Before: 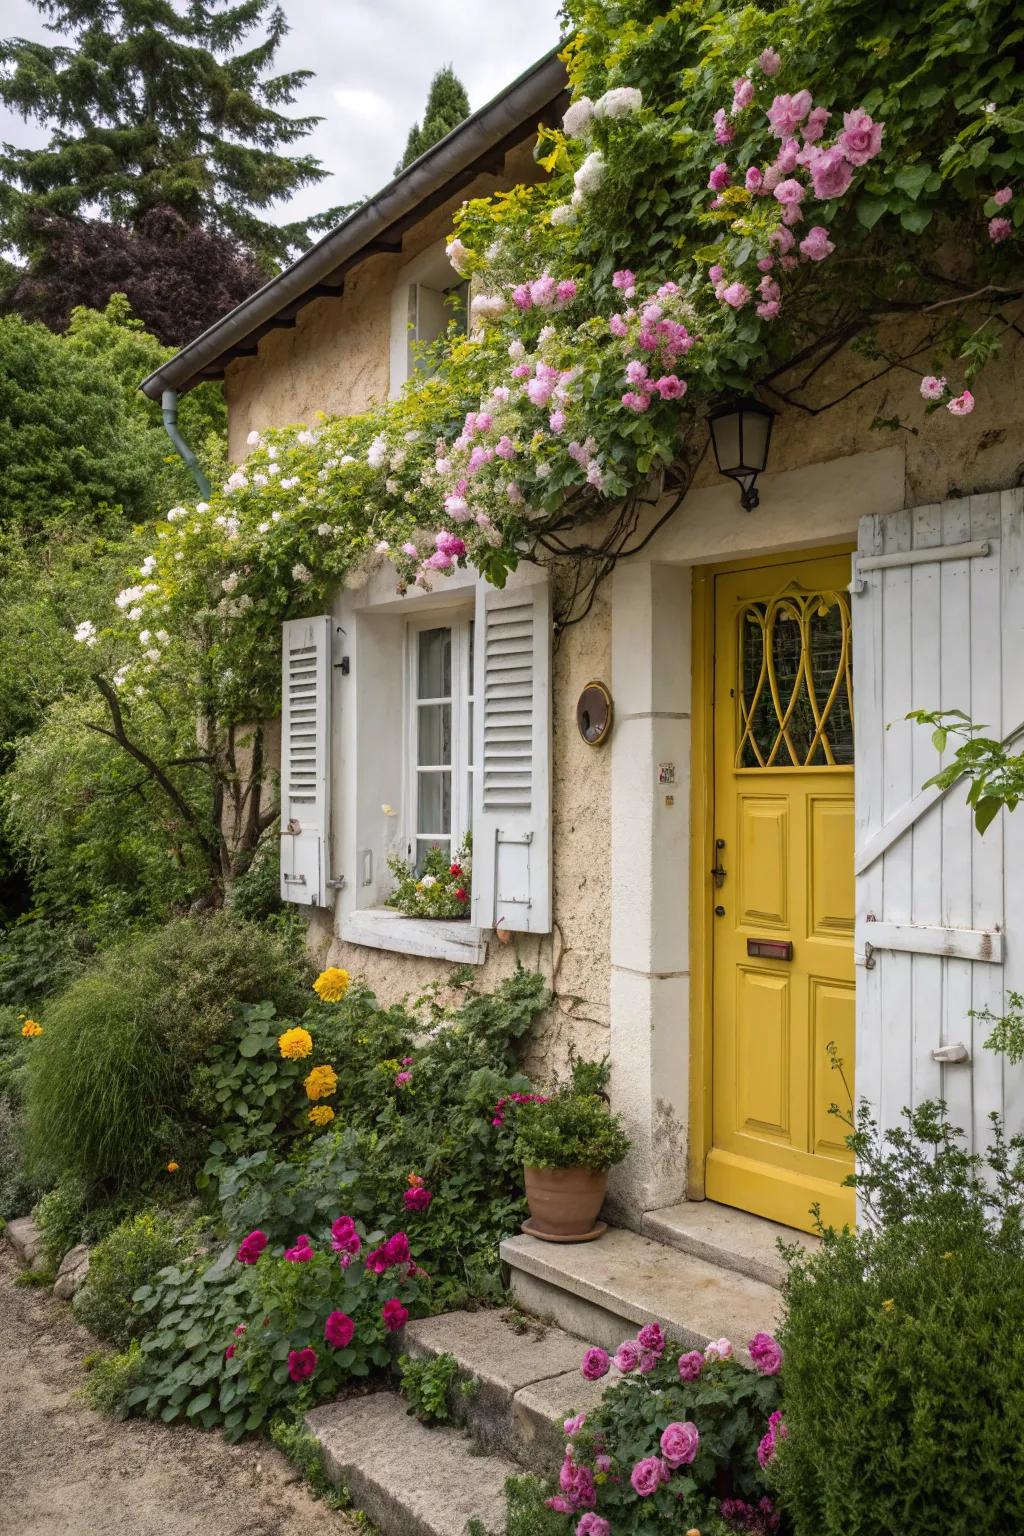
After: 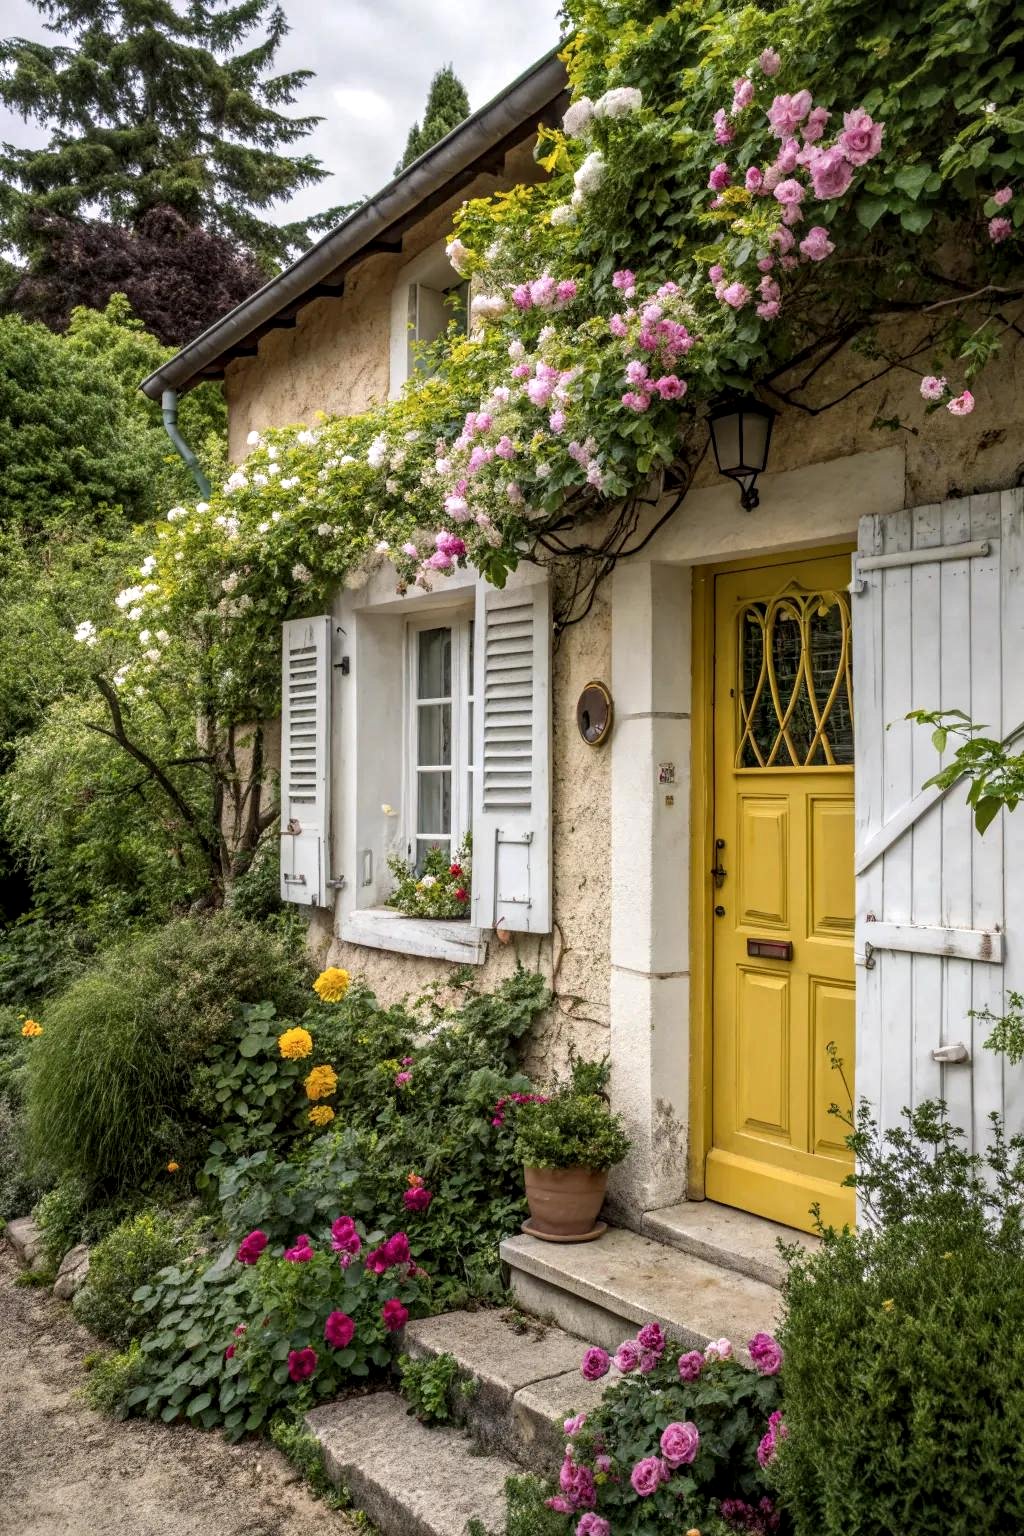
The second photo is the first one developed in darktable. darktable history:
local contrast: highlights 63%, detail 143%, midtone range 0.432
